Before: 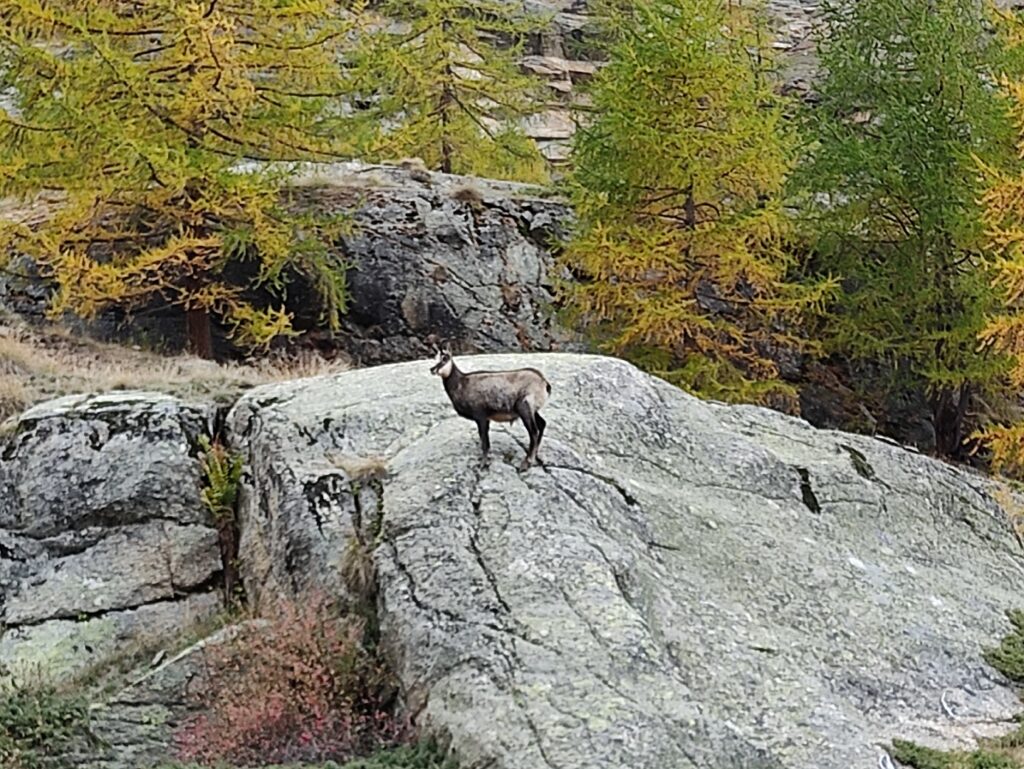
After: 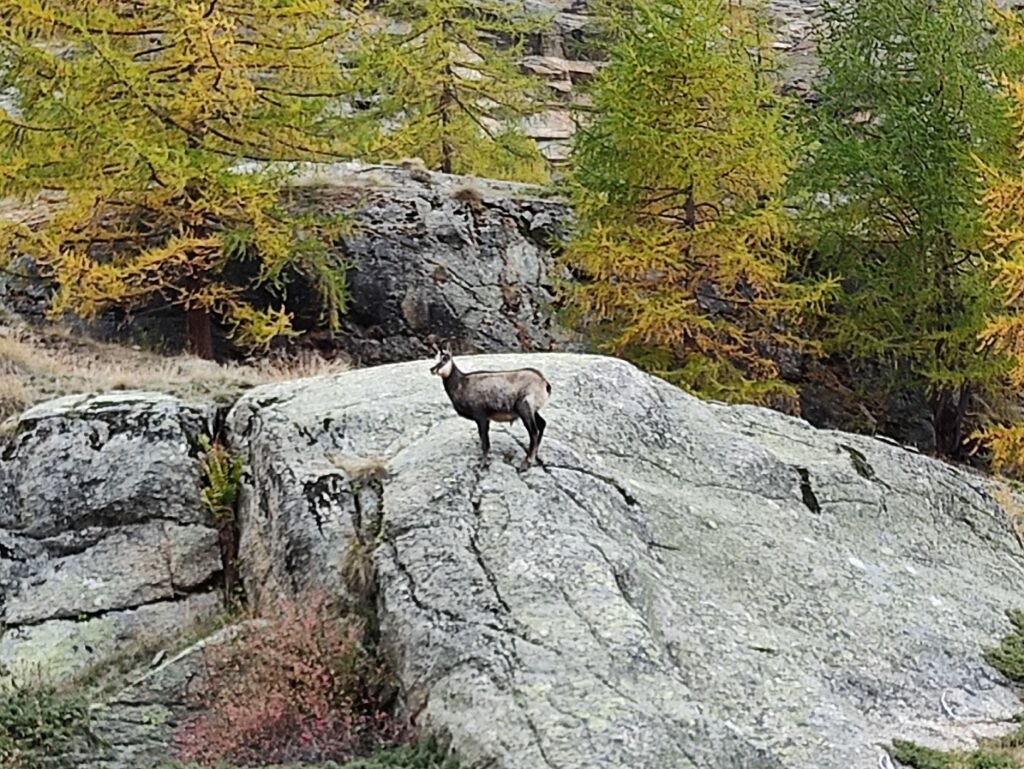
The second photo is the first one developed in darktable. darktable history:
contrast brightness saturation: contrast 0.097, brightness 0.016, saturation 0.017
